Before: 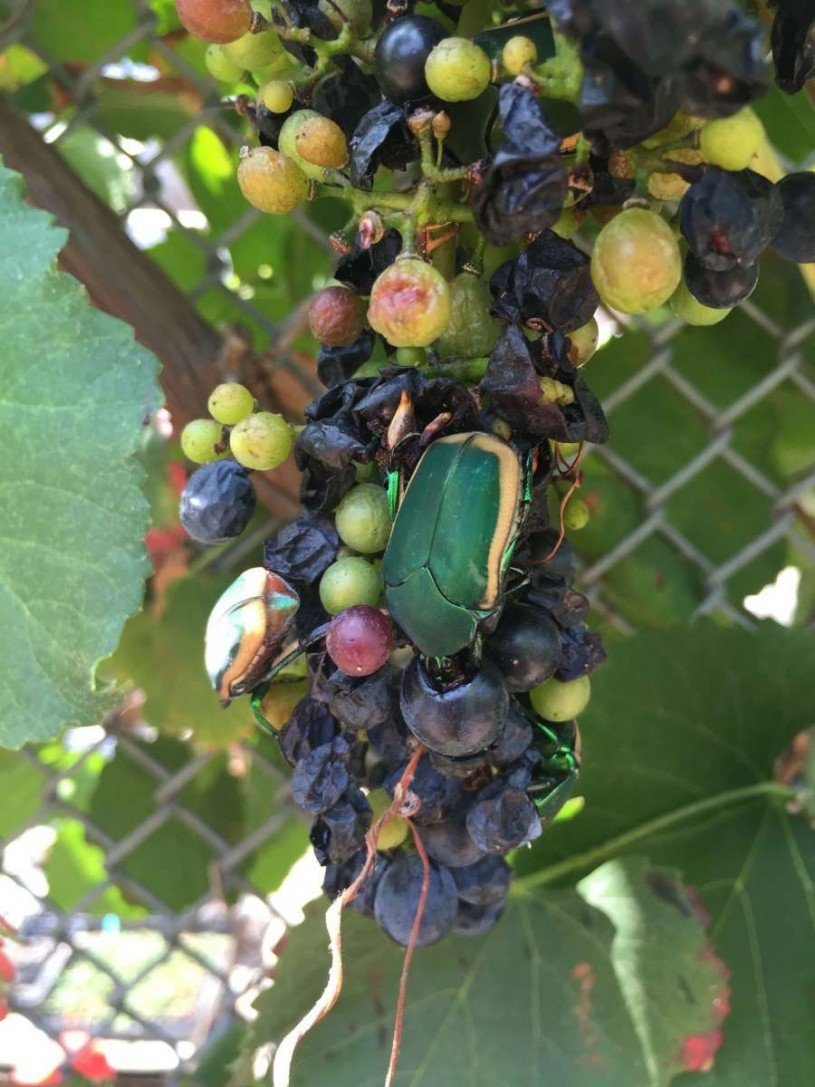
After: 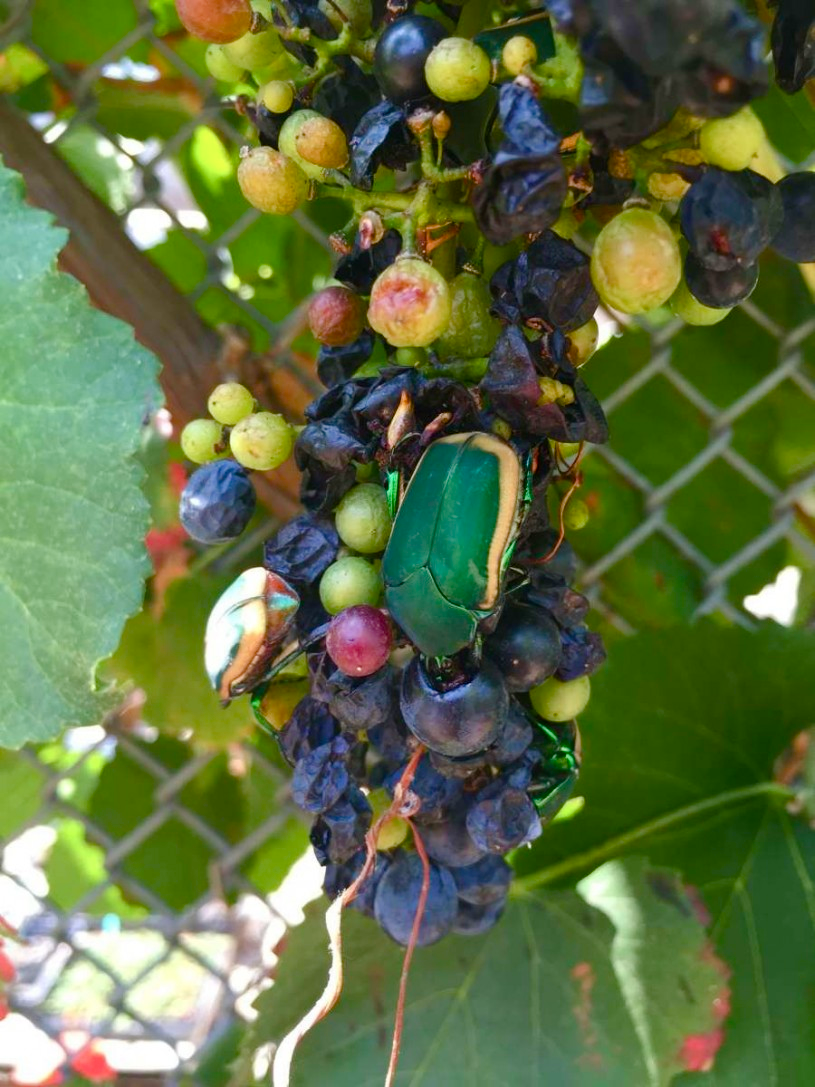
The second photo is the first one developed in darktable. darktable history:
color balance rgb: power › hue 62.13°, perceptual saturation grading › global saturation 25.406%, perceptual saturation grading › highlights -50.19%, perceptual saturation grading › shadows 30.524%, global vibrance 40.839%
